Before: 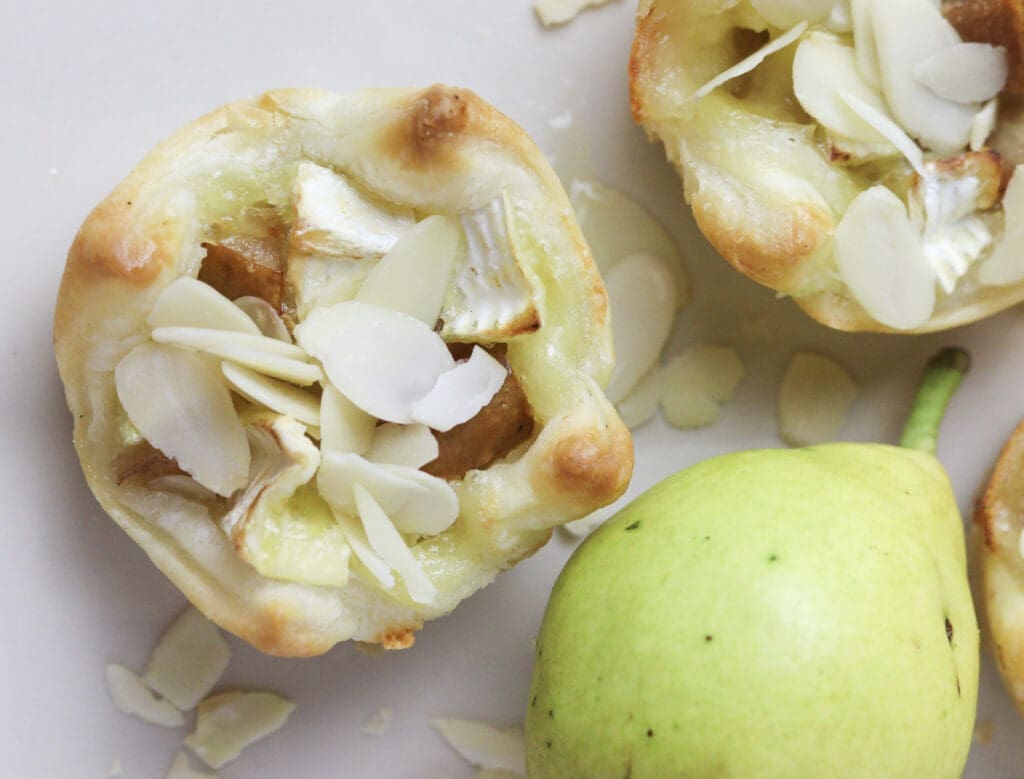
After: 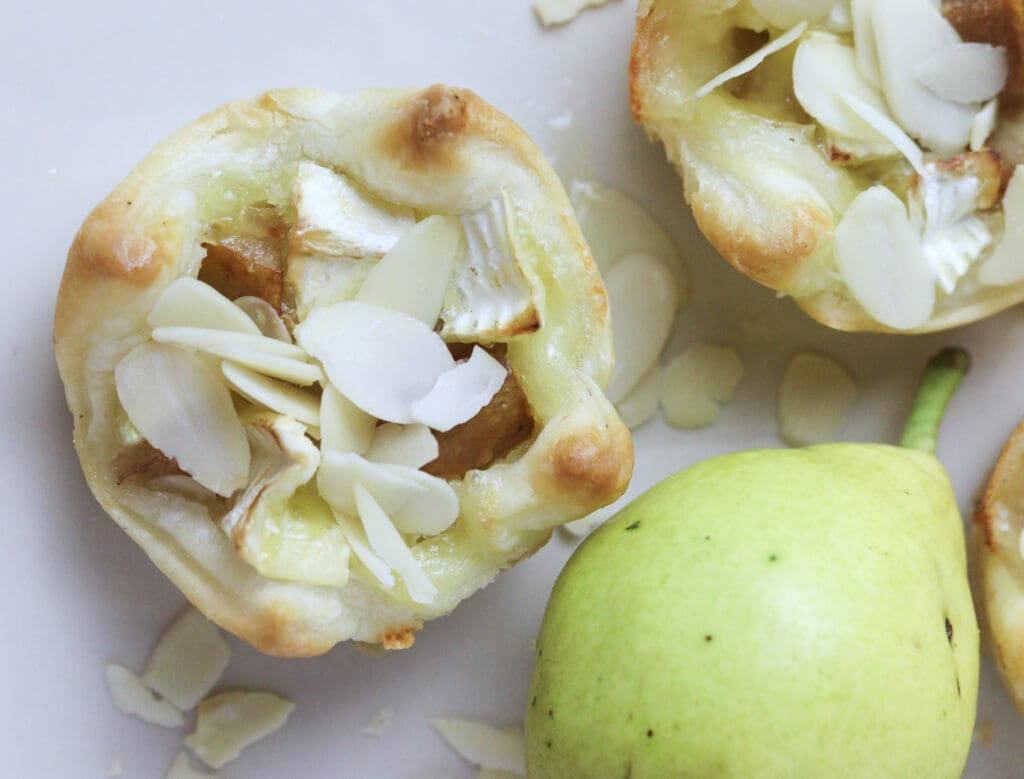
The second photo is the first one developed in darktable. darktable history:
white balance: red 0.967, blue 1.049
exposure: compensate highlight preservation false
